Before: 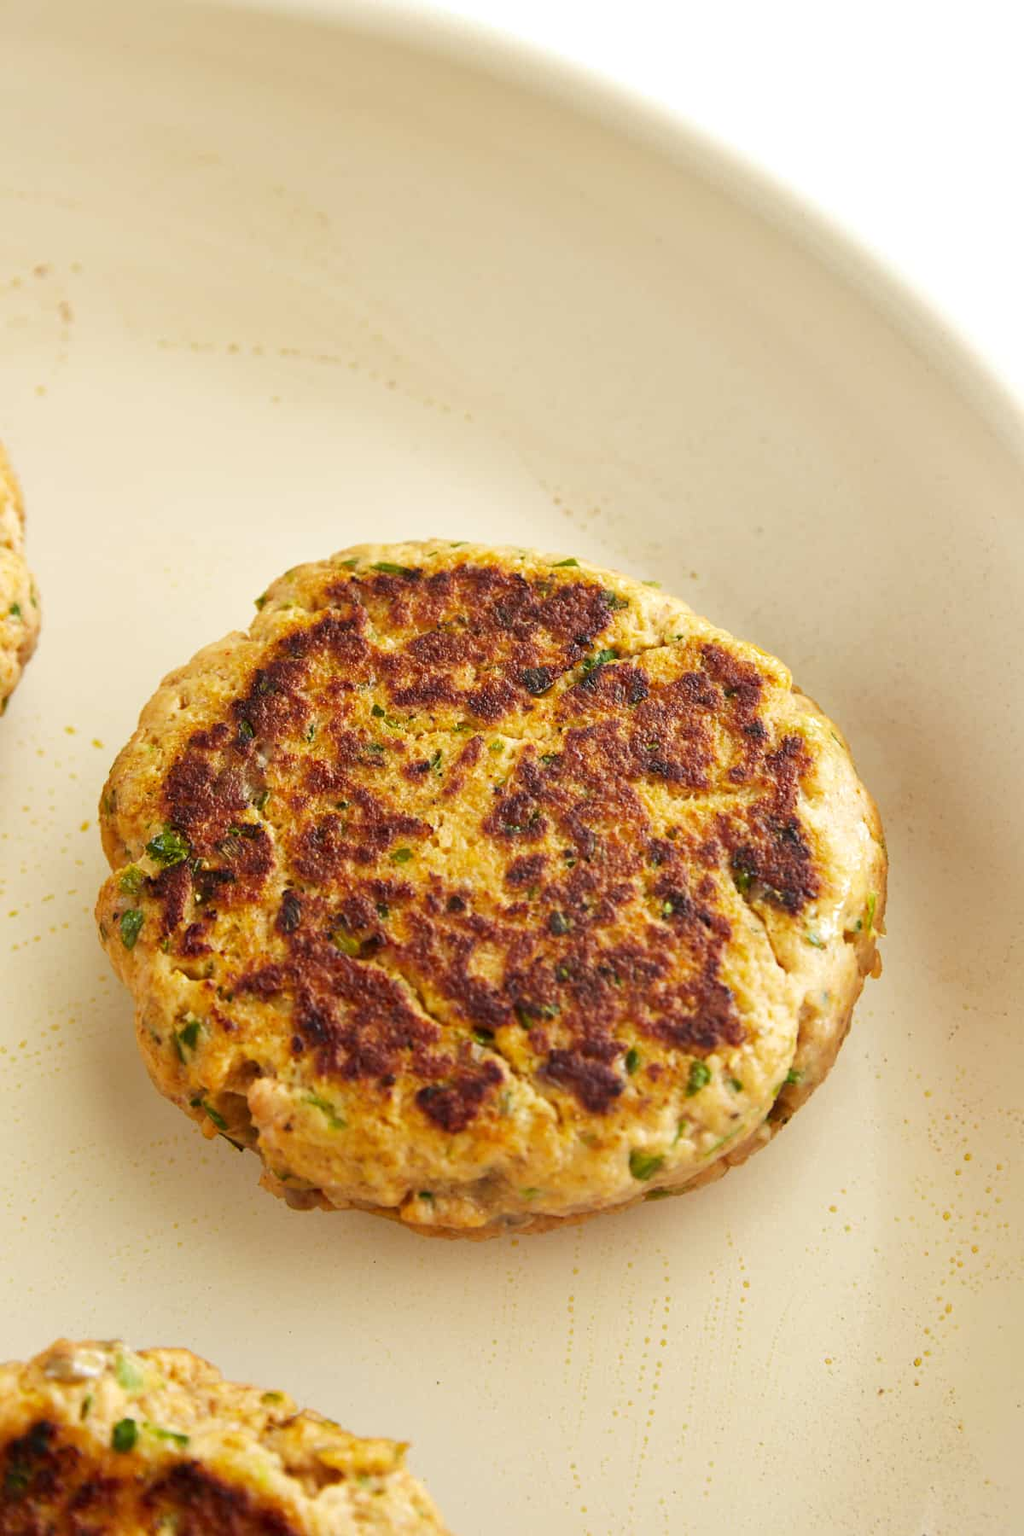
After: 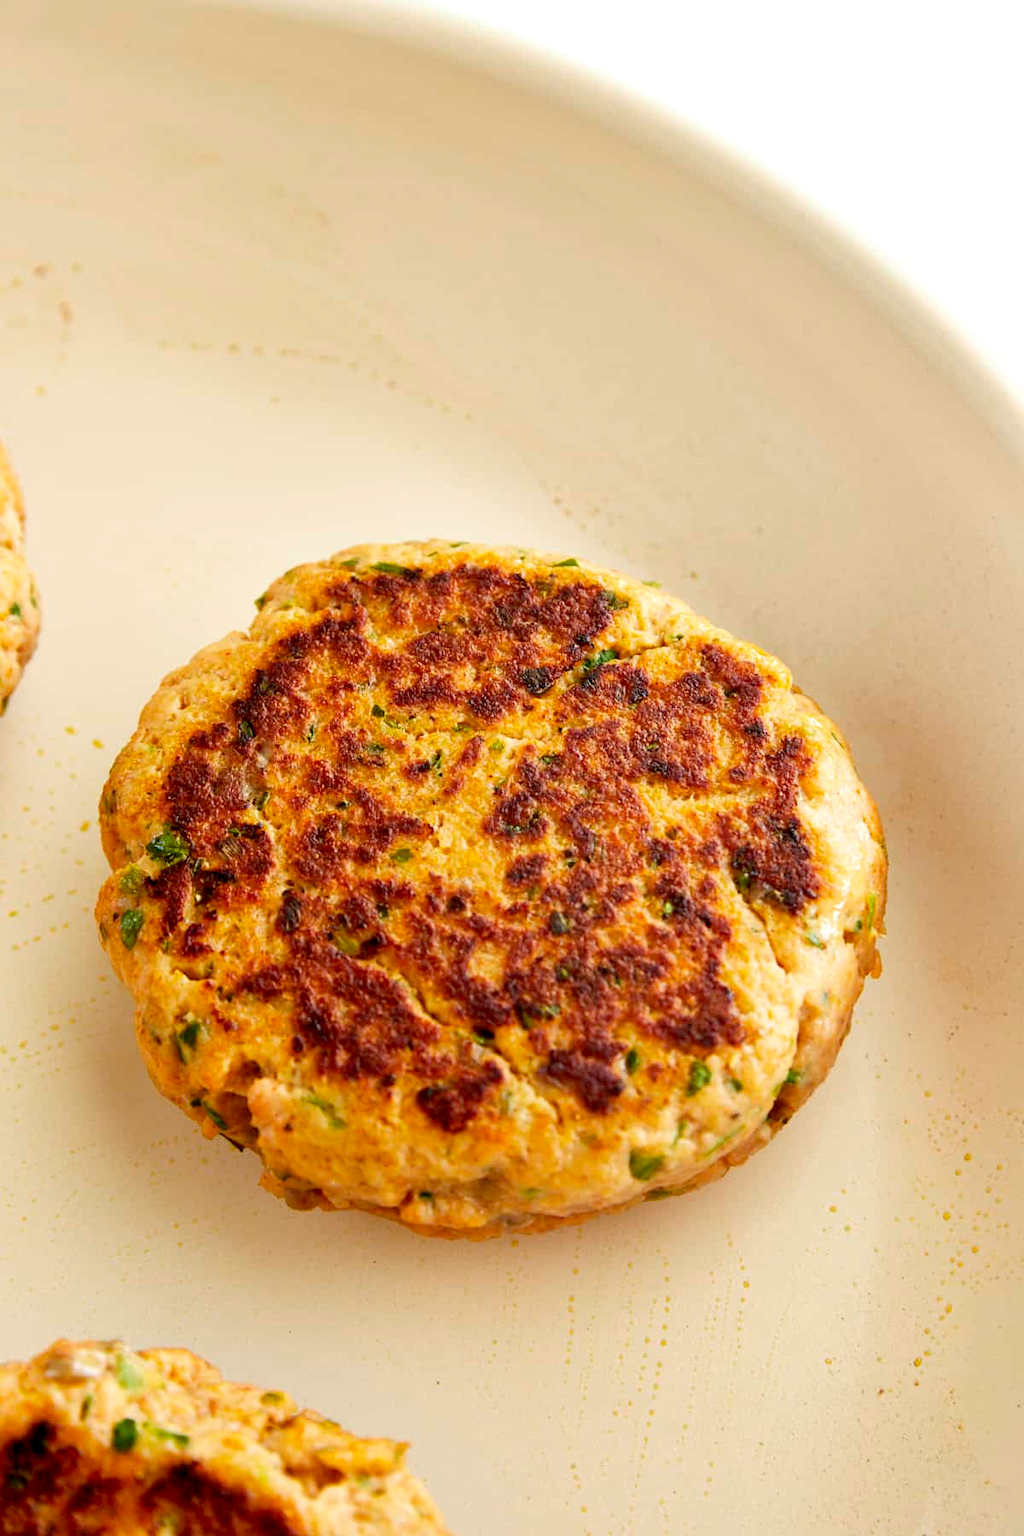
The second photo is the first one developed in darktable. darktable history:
exposure: black level correction 0.01, exposure 0.006 EV, compensate exposure bias true, compensate highlight preservation false
color zones: curves: ch0 [(0, 0.558) (0.143, 0.559) (0.286, 0.529) (0.429, 0.505) (0.571, 0.5) (0.714, 0.5) (0.857, 0.5) (1, 0.558)]; ch1 [(0, 0.469) (0.01, 0.469) (0.12, 0.446) (0.248, 0.469) (0.5, 0.5) (0.748, 0.5) (0.99, 0.469) (1, 0.469)], mix -95.21%
